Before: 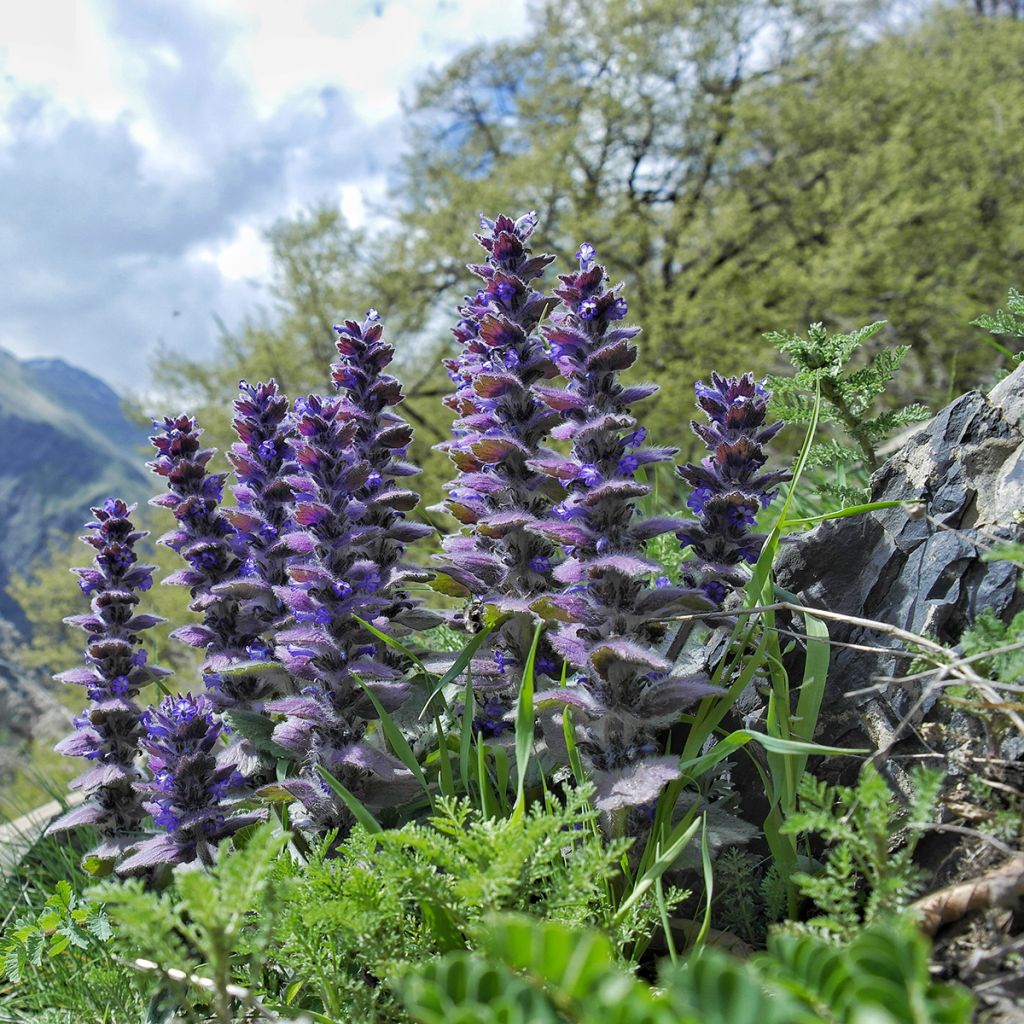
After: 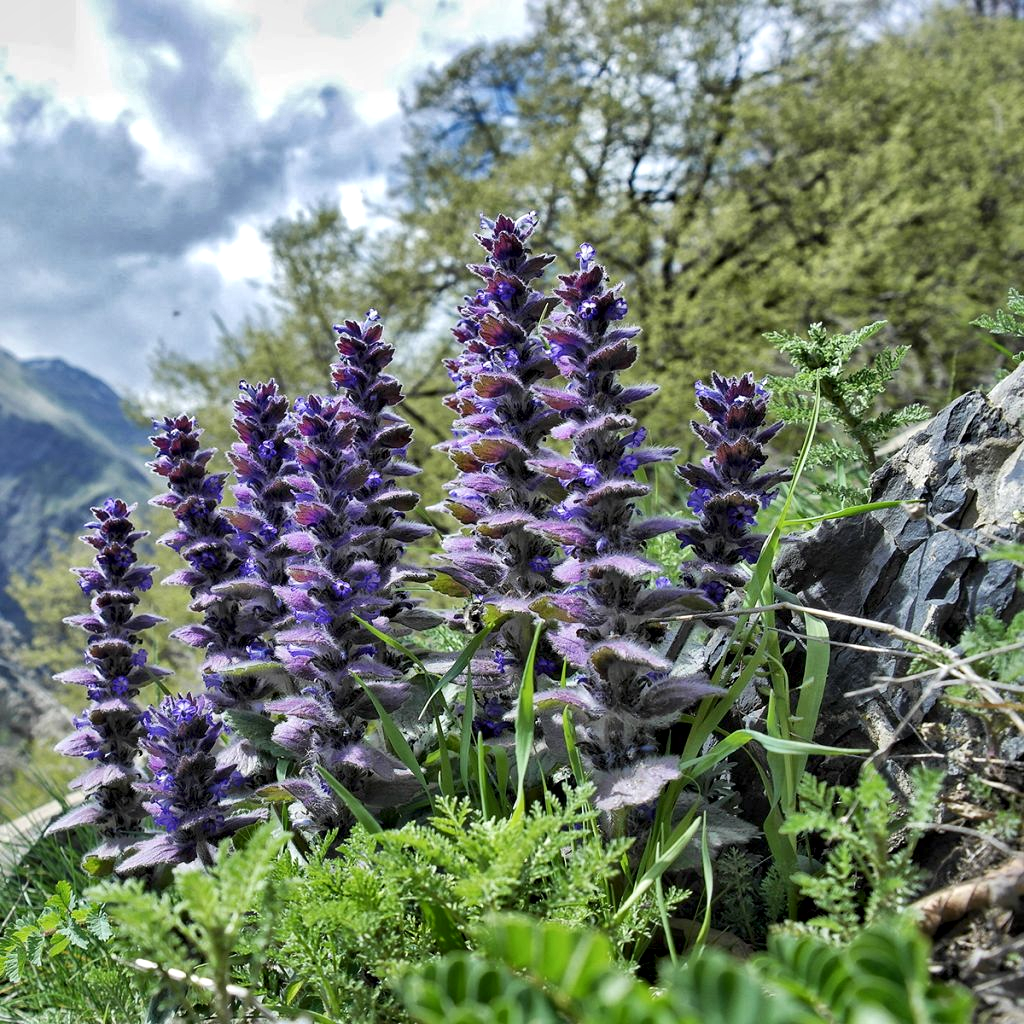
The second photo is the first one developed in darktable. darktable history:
local contrast: mode bilateral grid, contrast 25, coarseness 60, detail 151%, midtone range 0.2
shadows and highlights: soften with gaussian
